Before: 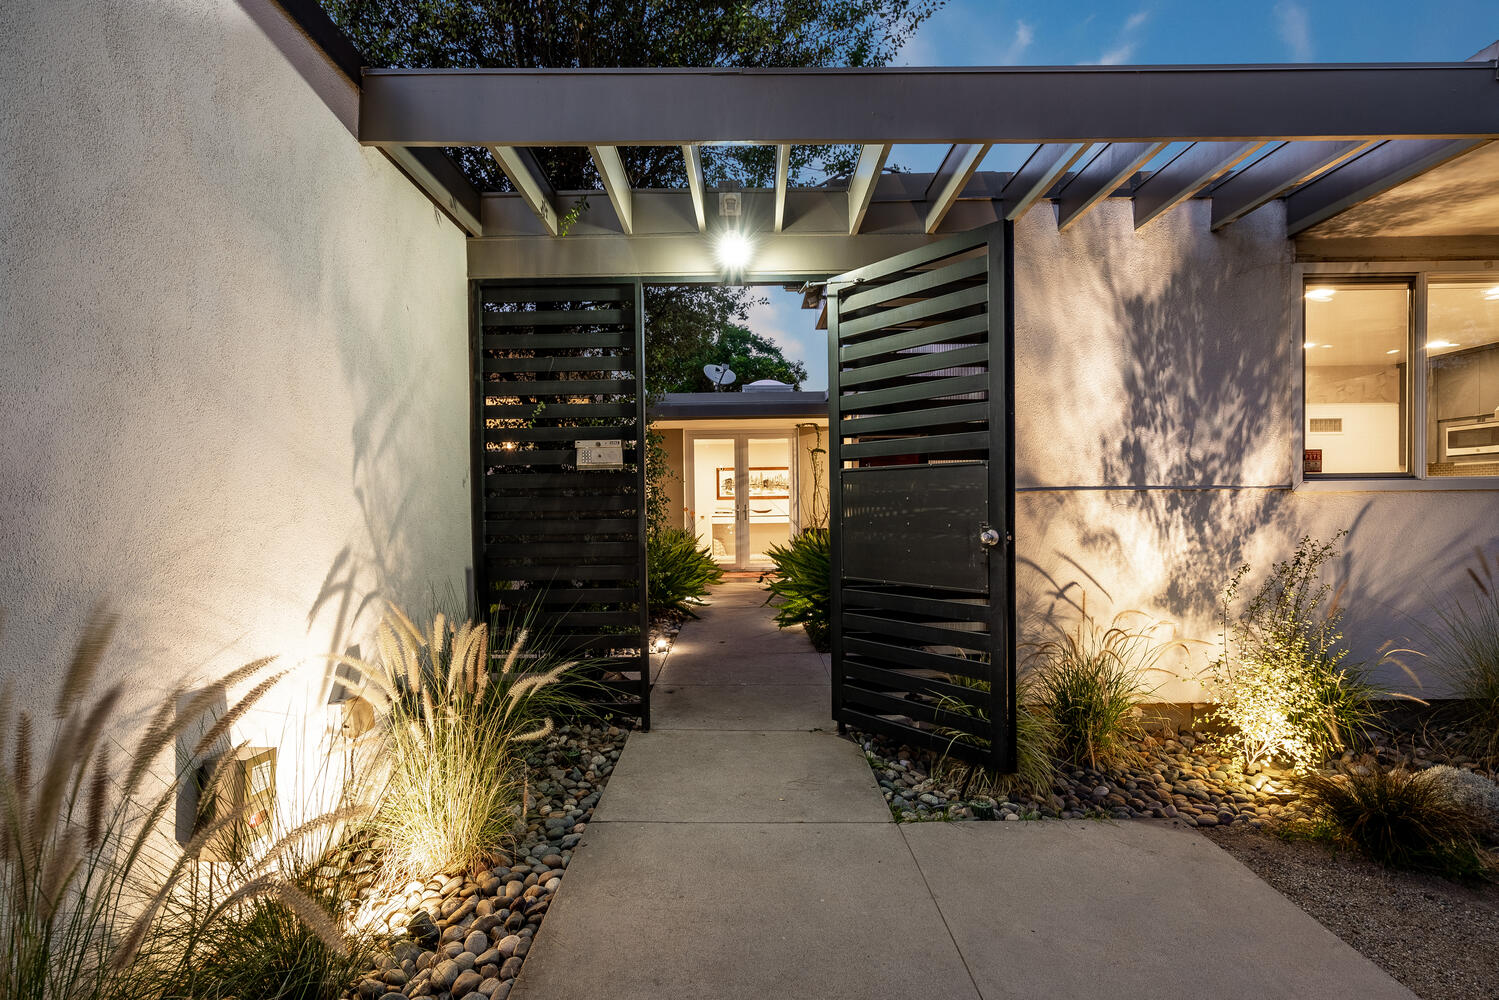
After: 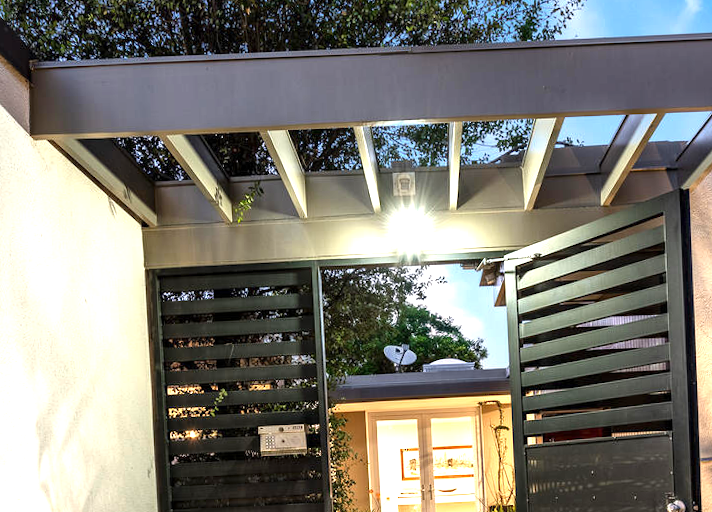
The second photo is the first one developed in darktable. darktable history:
exposure: exposure 1.137 EV, compensate highlight preservation false
crop: left 19.556%, right 30.401%, bottom 46.458%
rotate and perspective: rotation -2.12°, lens shift (vertical) 0.009, lens shift (horizontal) -0.008, automatic cropping original format, crop left 0.036, crop right 0.964, crop top 0.05, crop bottom 0.959
